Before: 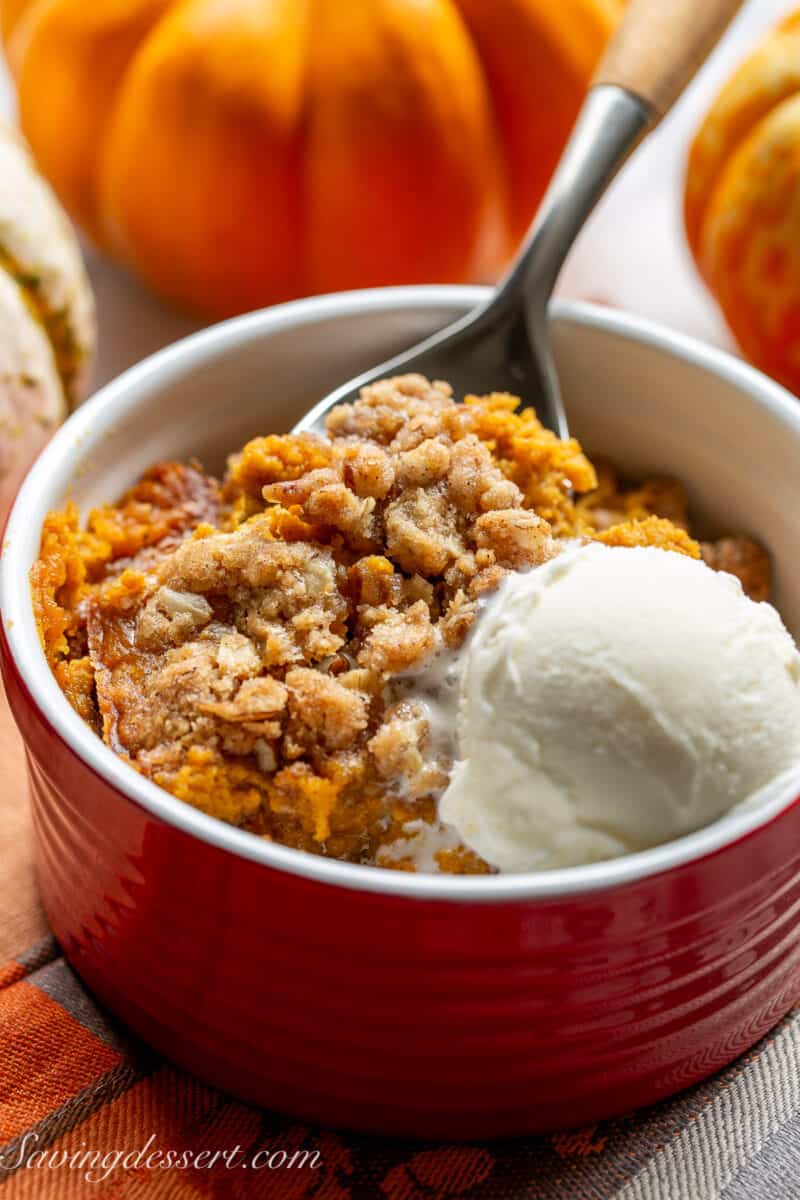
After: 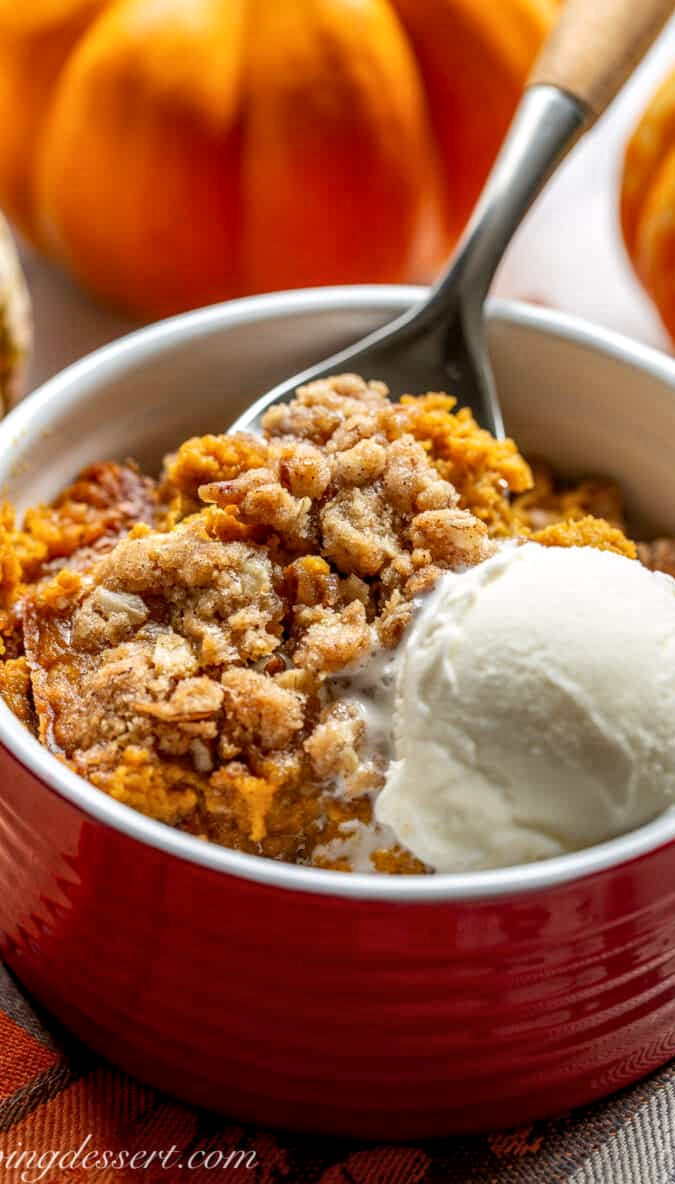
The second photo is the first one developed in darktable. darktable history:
crop: left 8.026%, right 7.374%
local contrast: on, module defaults
